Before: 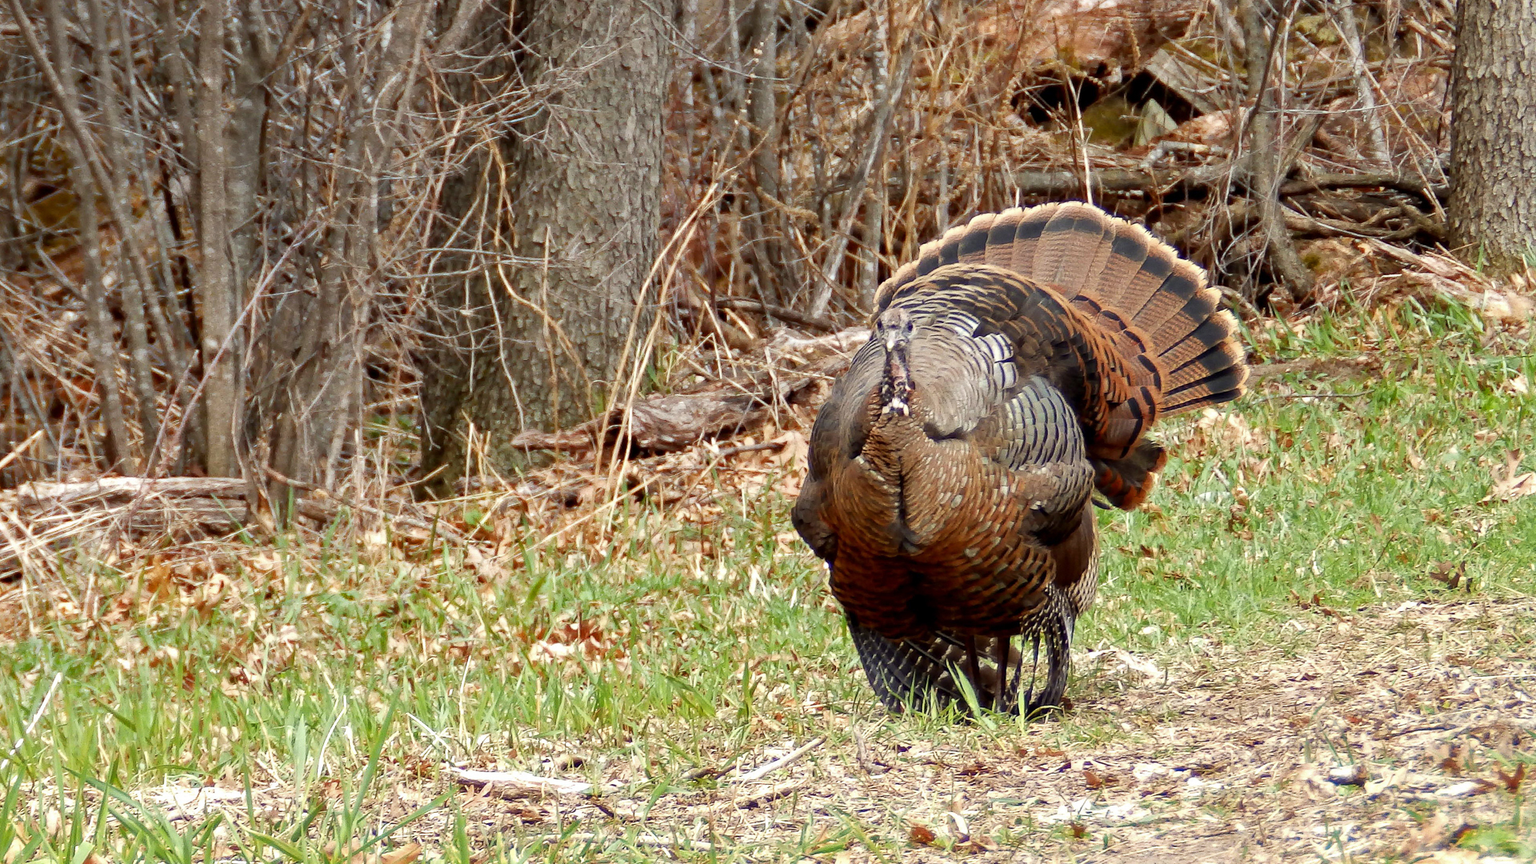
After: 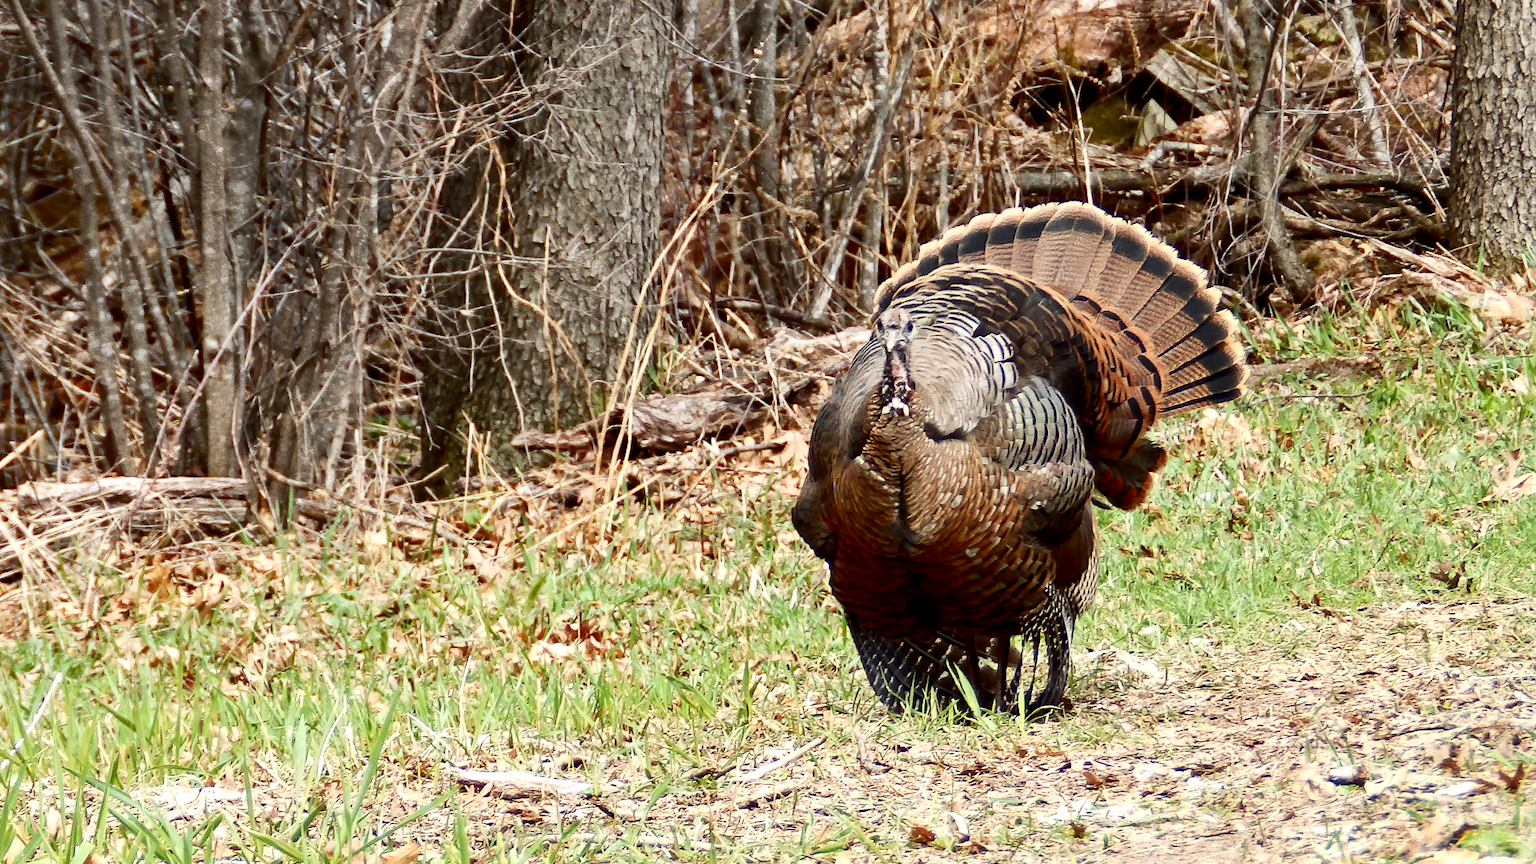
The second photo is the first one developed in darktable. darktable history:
white balance: emerald 1
contrast brightness saturation: contrast 0.28
